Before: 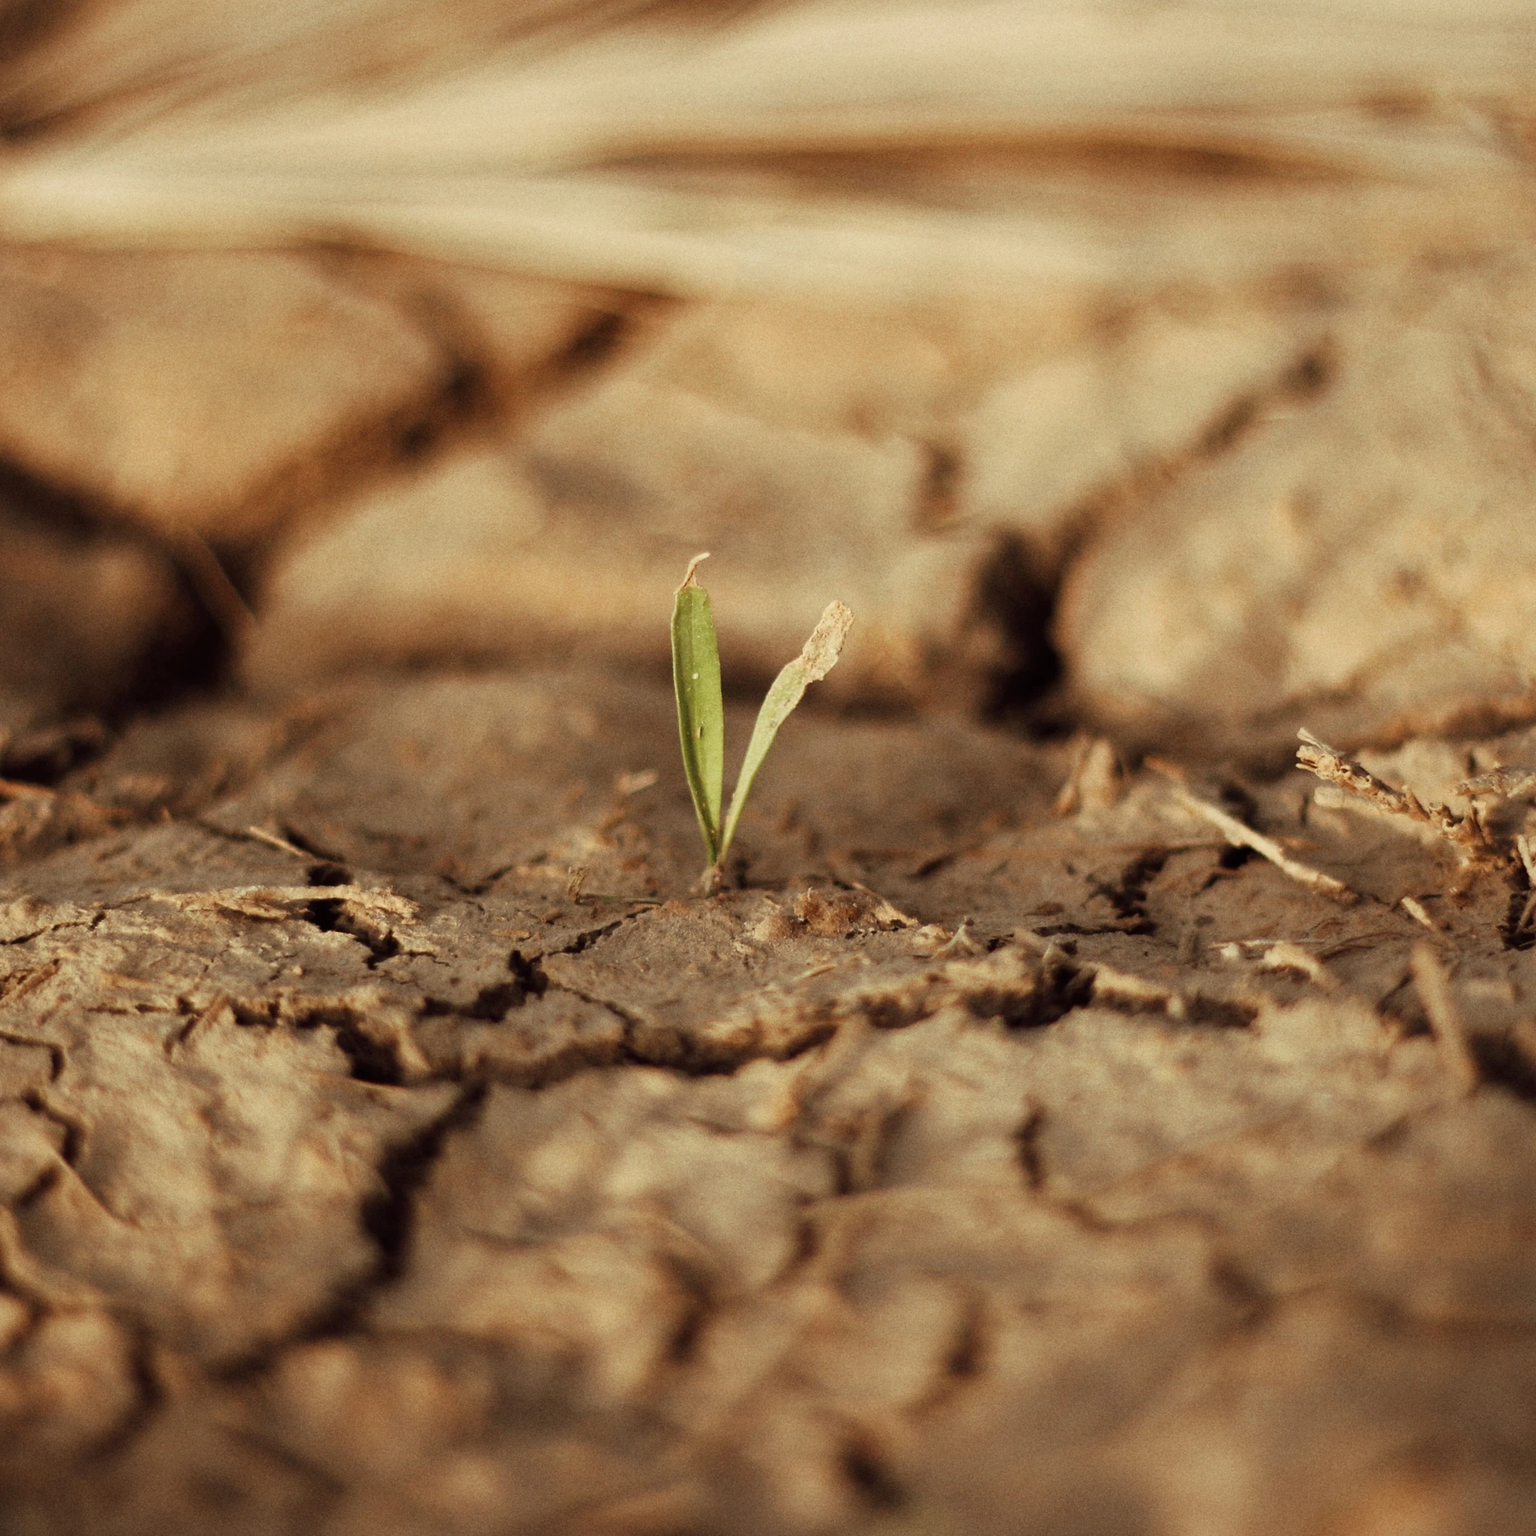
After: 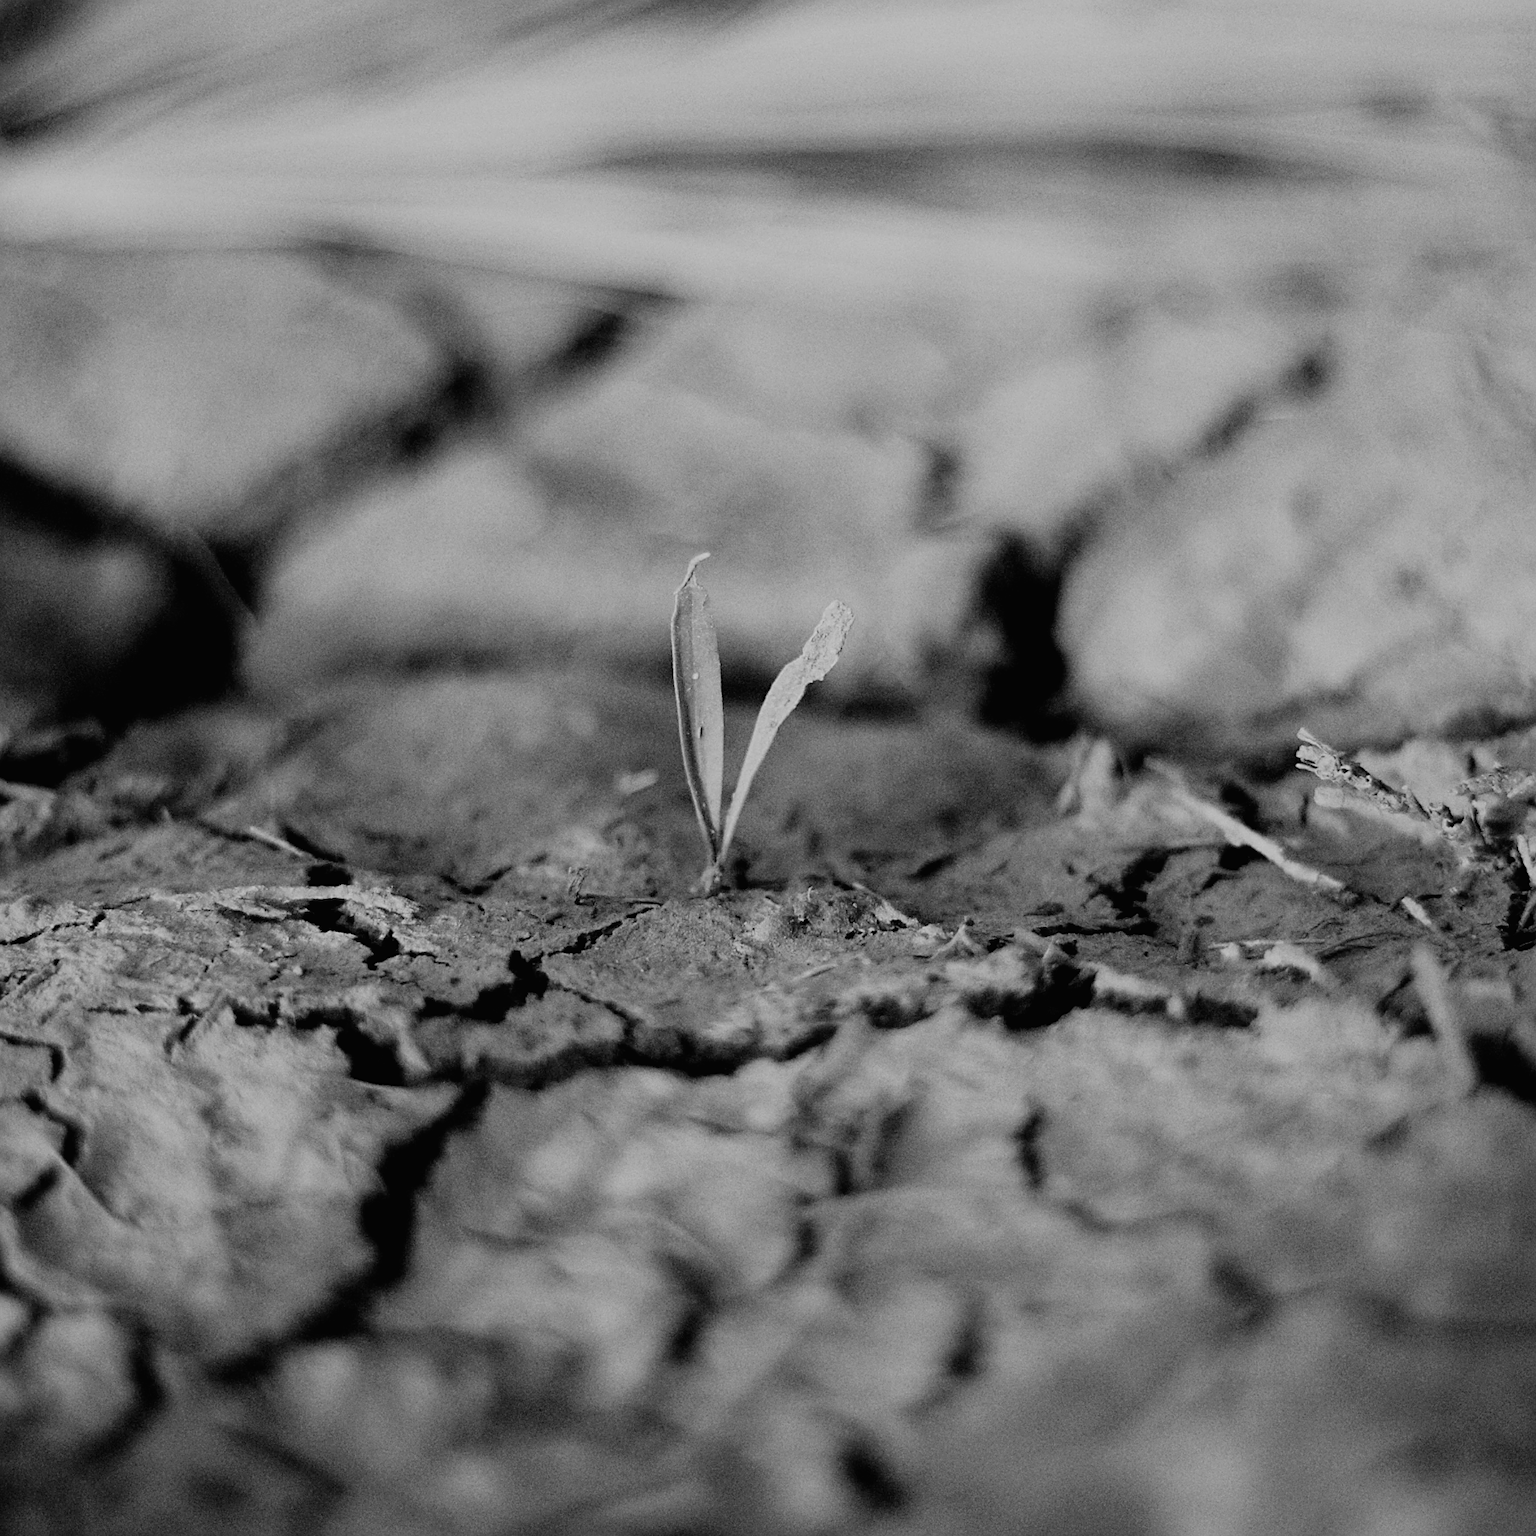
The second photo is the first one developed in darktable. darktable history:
sharpen: on, module defaults
monochrome: on, module defaults
contrast brightness saturation: contrast -0.02, brightness -0.01, saturation 0.03
filmic rgb: black relative exposure -4.14 EV, white relative exposure 5.1 EV, hardness 2.11, contrast 1.165
